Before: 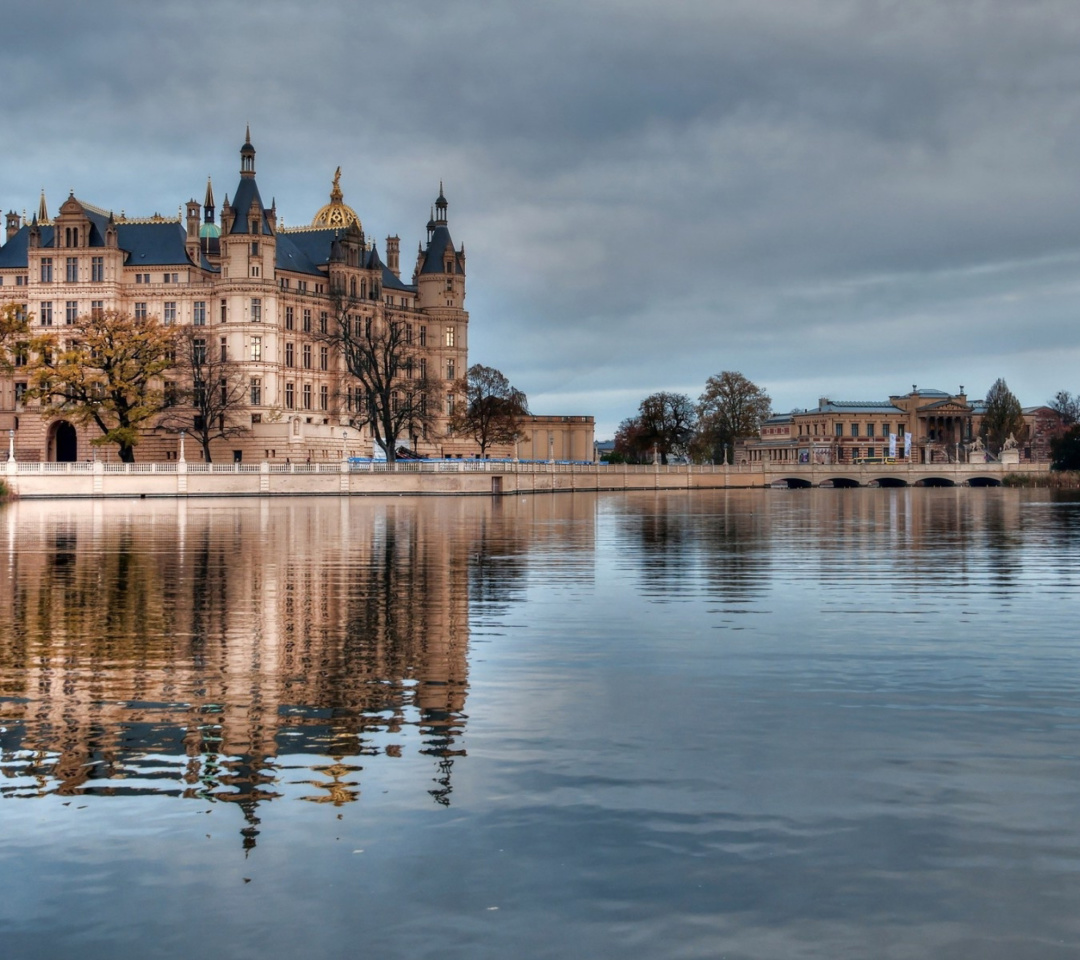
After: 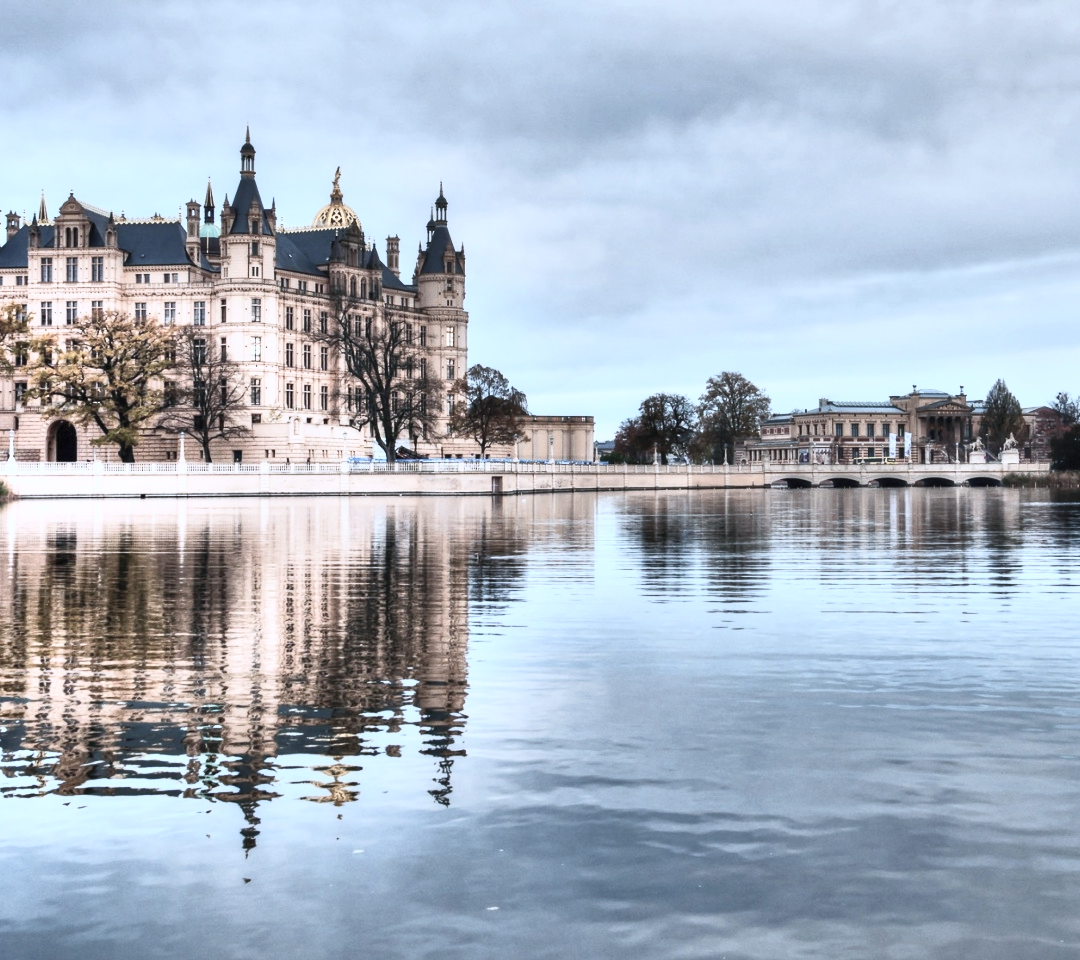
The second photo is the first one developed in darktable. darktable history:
contrast brightness saturation: contrast 0.57, brightness 0.57, saturation -0.34
color calibration: x 0.38, y 0.39, temperature 4086.04 K
